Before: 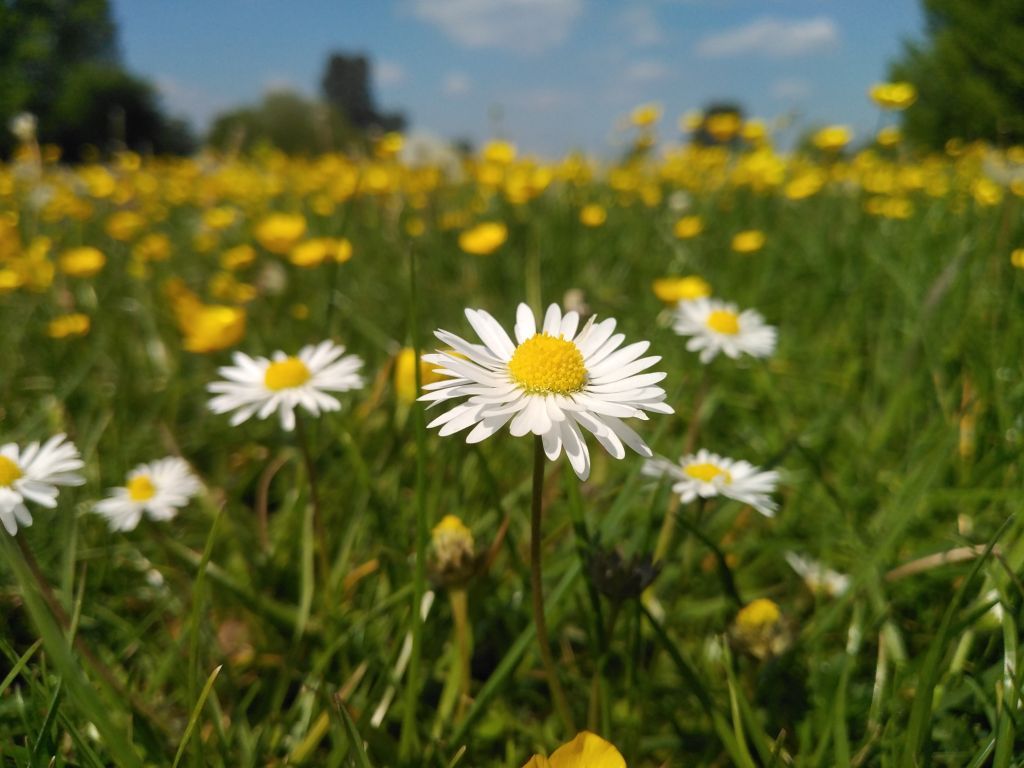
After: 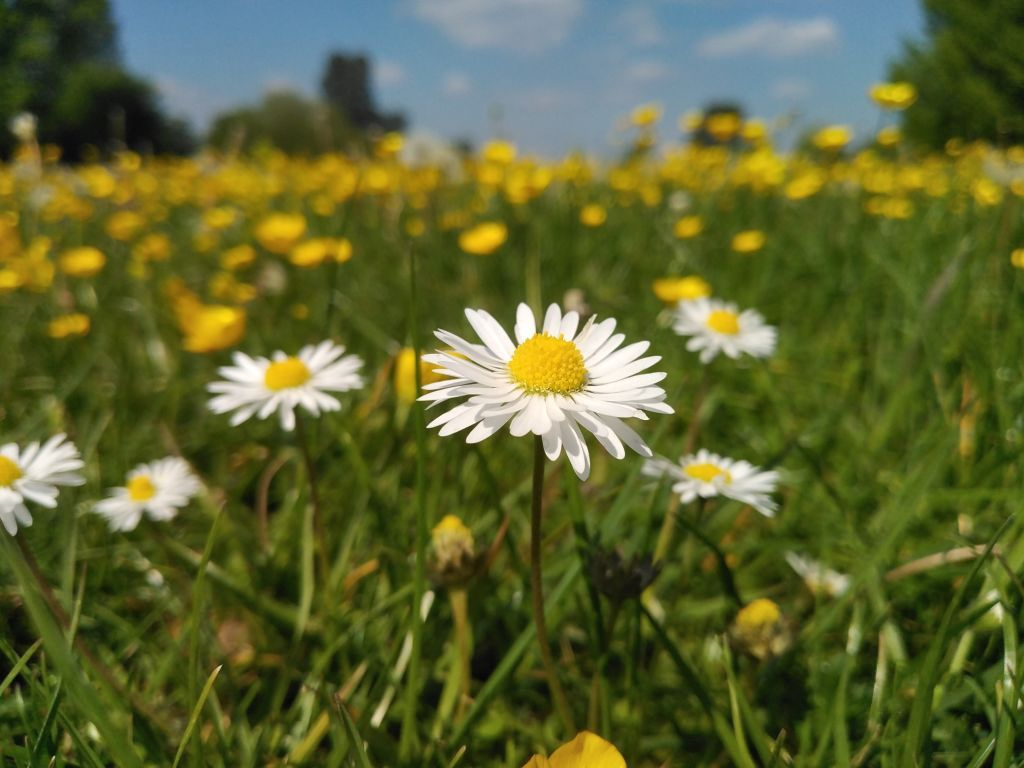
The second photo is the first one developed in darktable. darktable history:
shadows and highlights: shadows 40.13, highlights -53.67, highlights color adjustment 42.81%, low approximation 0.01, soften with gaussian
